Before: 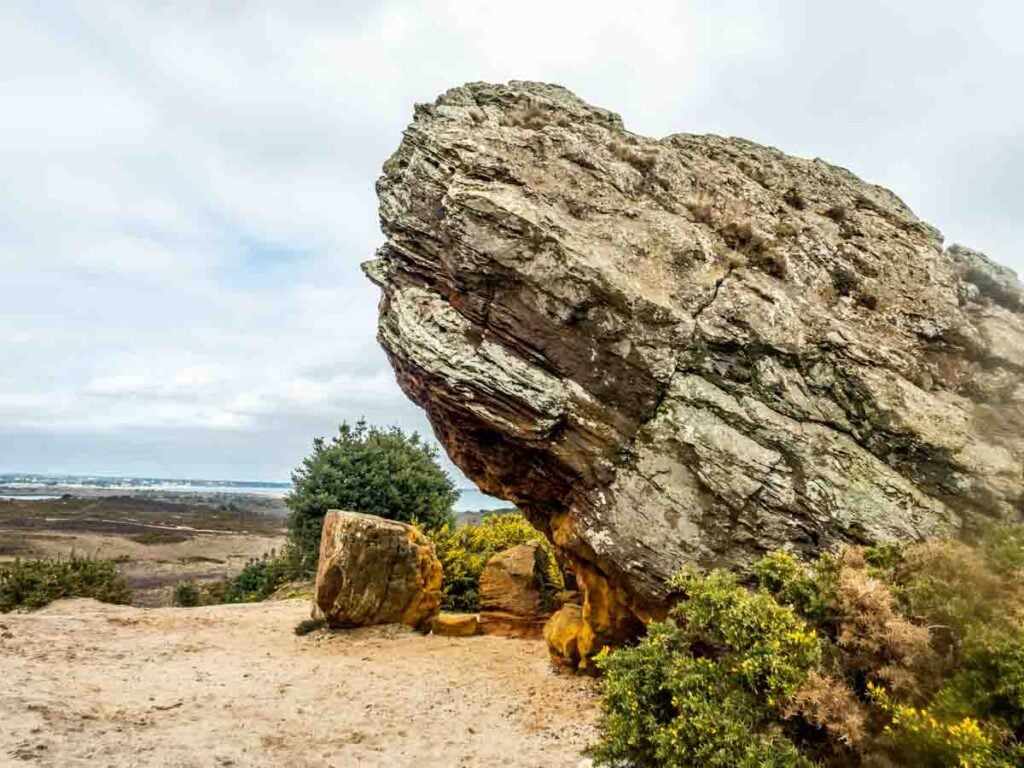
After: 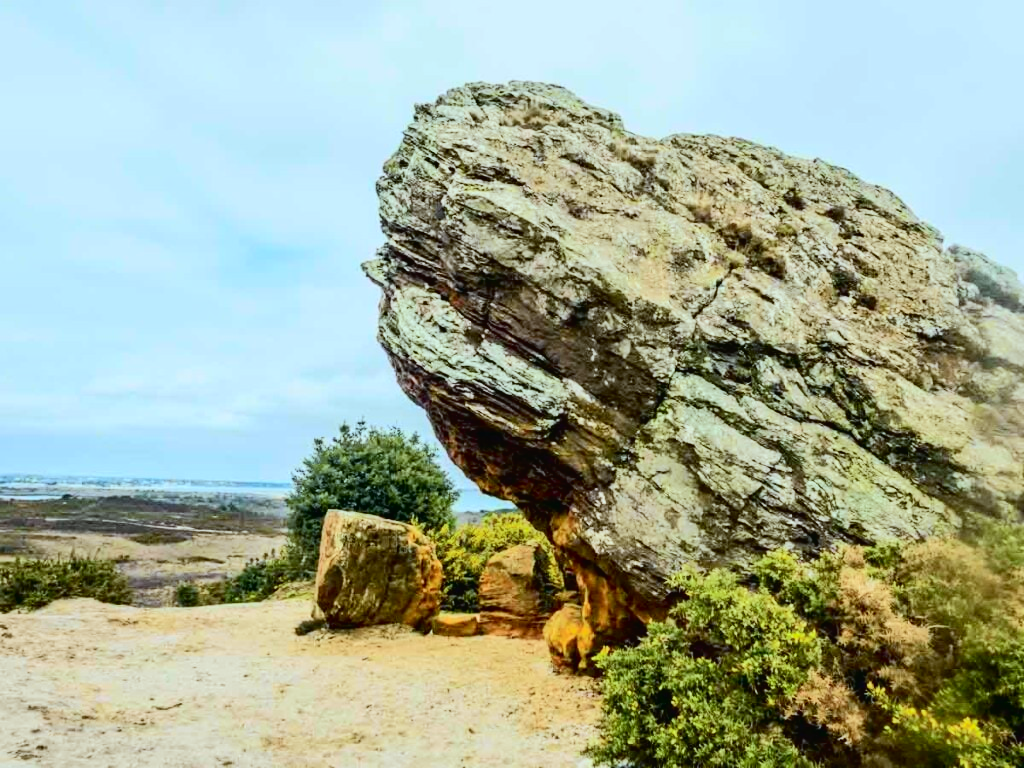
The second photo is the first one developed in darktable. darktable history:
color balance rgb: global vibrance 6.81%, saturation formula JzAzBz (2021)
white balance: red 0.925, blue 1.046
exposure: exposure 0.207 EV, compensate highlight preservation false
tone curve: curves: ch0 [(0, 0.017) (0.091, 0.046) (0.298, 0.287) (0.439, 0.482) (0.64, 0.729) (0.785, 0.817) (0.995, 0.917)]; ch1 [(0, 0) (0.384, 0.365) (0.463, 0.447) (0.486, 0.474) (0.503, 0.497) (0.526, 0.52) (0.555, 0.564) (0.578, 0.595) (0.638, 0.644) (0.766, 0.773) (1, 1)]; ch2 [(0, 0) (0.374, 0.344) (0.449, 0.434) (0.501, 0.501) (0.528, 0.519) (0.569, 0.589) (0.61, 0.646) (0.666, 0.688) (1, 1)], color space Lab, independent channels, preserve colors none
